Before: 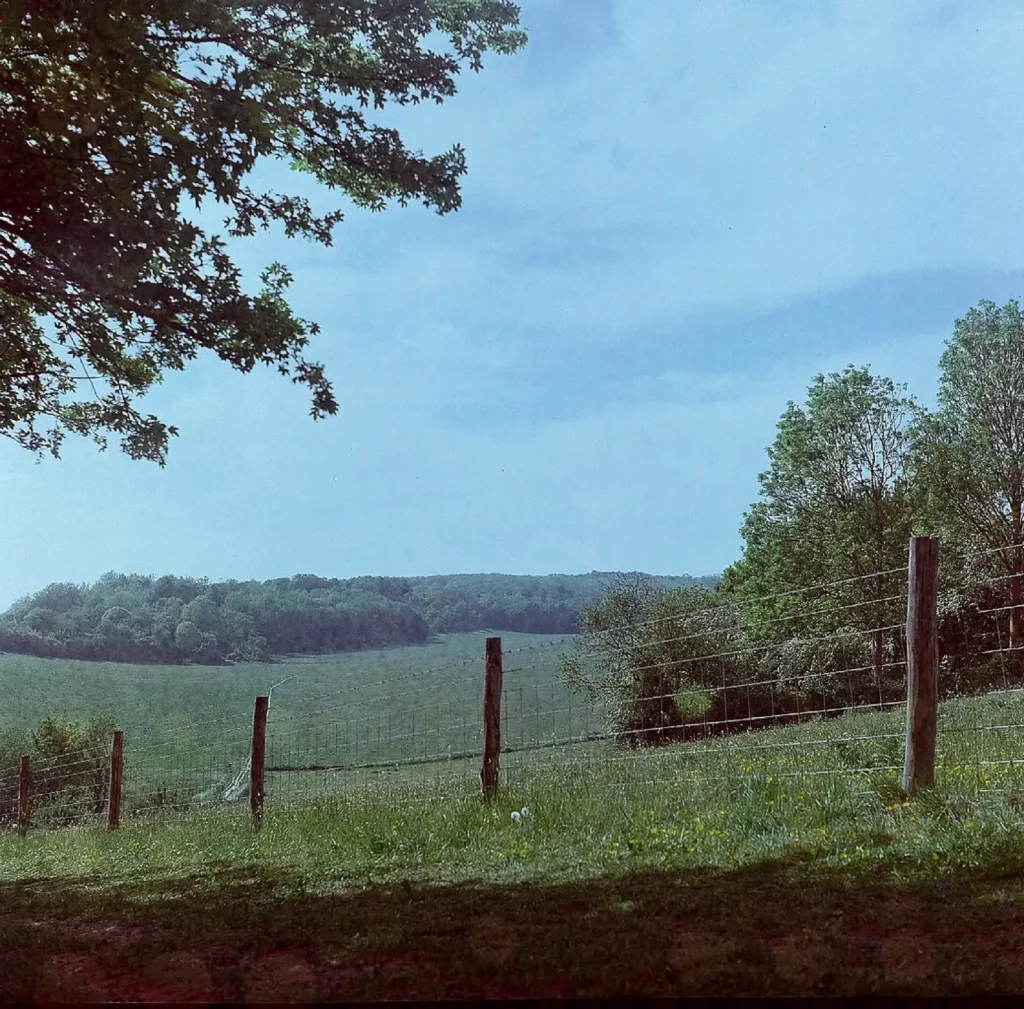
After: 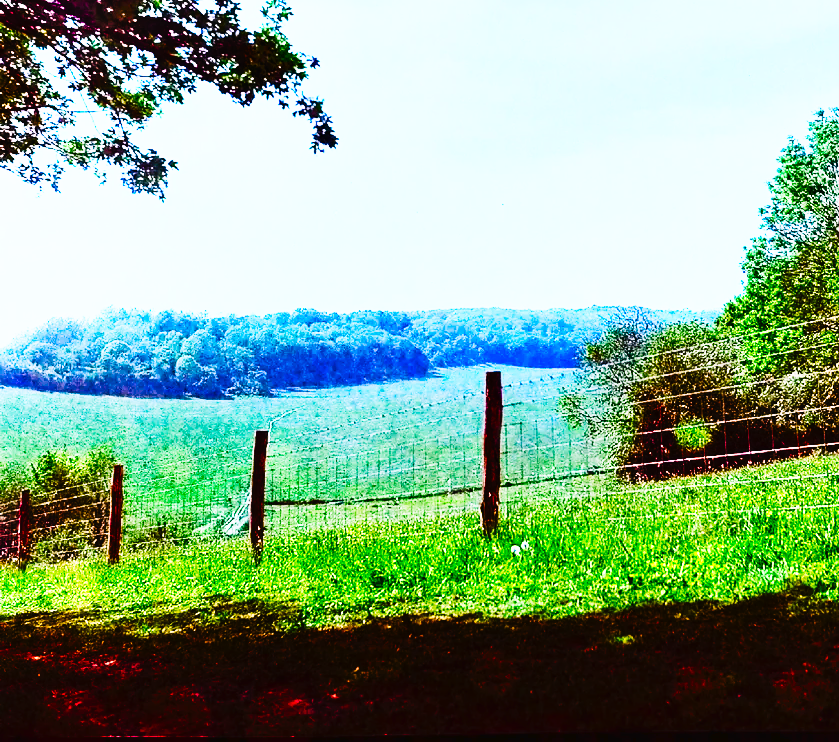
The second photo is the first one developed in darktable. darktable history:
color correction: highlights a* 1.55, highlights b* -1.65, saturation 2.49
tone curve: curves: ch0 [(0, 0) (0.003, 0.01) (0.011, 0.012) (0.025, 0.012) (0.044, 0.017) (0.069, 0.021) (0.1, 0.025) (0.136, 0.03) (0.177, 0.037) (0.224, 0.052) (0.277, 0.092) (0.335, 0.16) (0.399, 0.3) (0.468, 0.463) (0.543, 0.639) (0.623, 0.796) (0.709, 0.904) (0.801, 0.962) (0.898, 0.988) (1, 1)], preserve colors none
shadows and highlights: radius 118.04, shadows 42.01, highlights -61.58, soften with gaussian
base curve: curves: ch0 [(0, 0) (0.018, 0.026) (0.143, 0.37) (0.33, 0.731) (0.458, 0.853) (0.735, 0.965) (0.905, 0.986) (1, 1)]
crop: top 26.448%, right 18.004%
